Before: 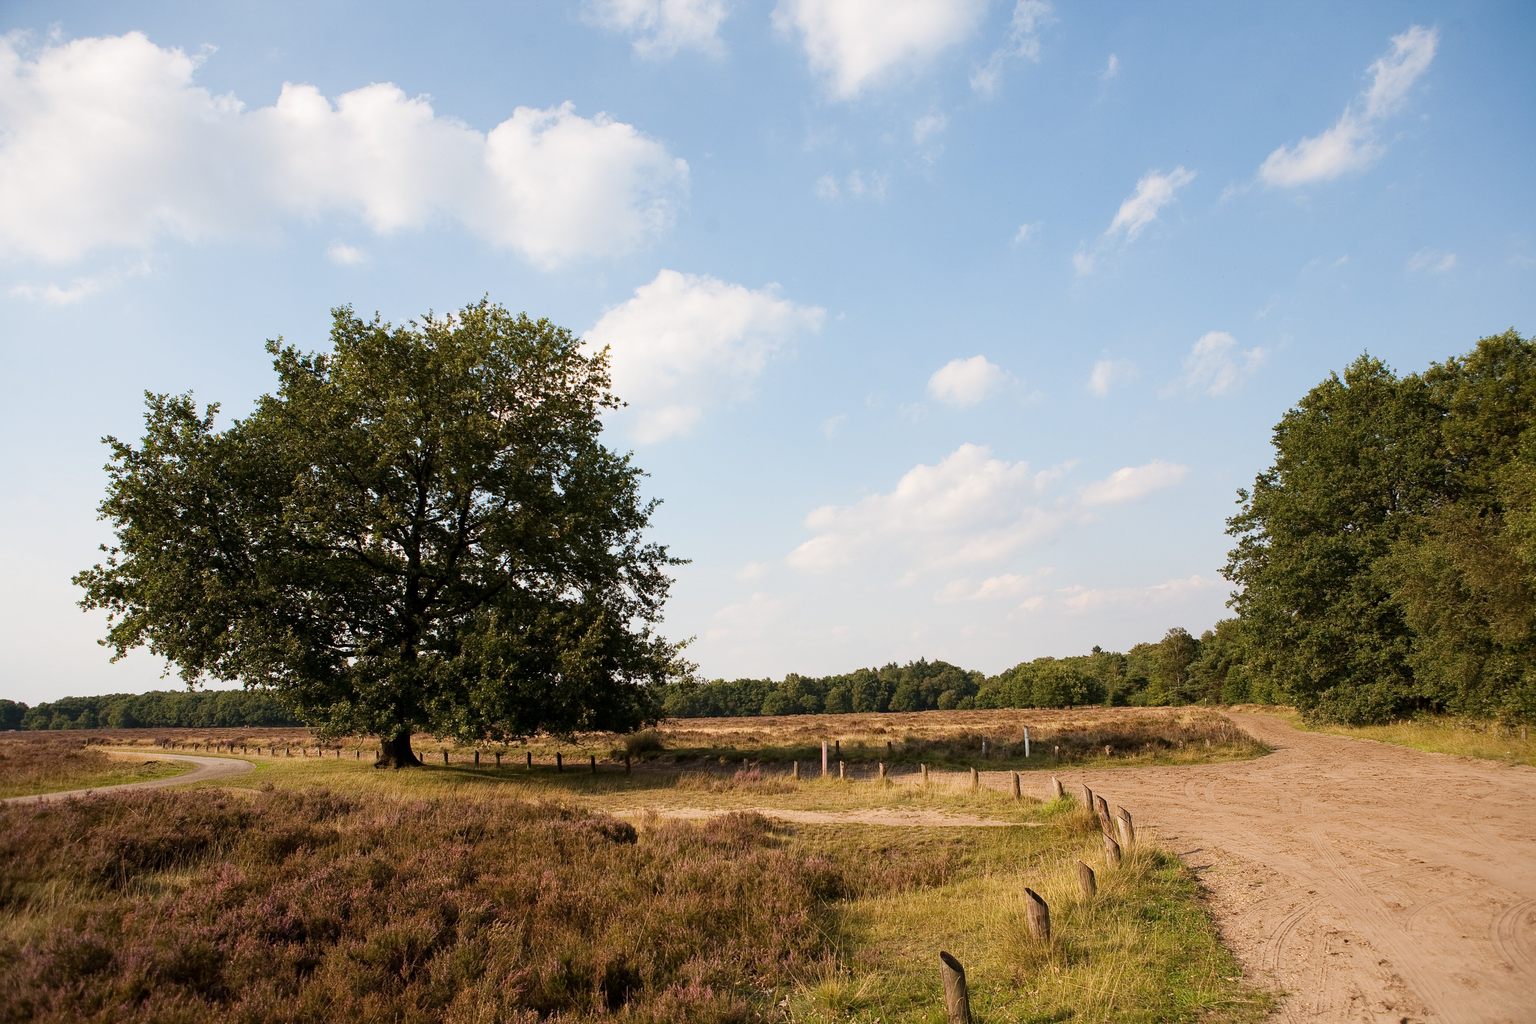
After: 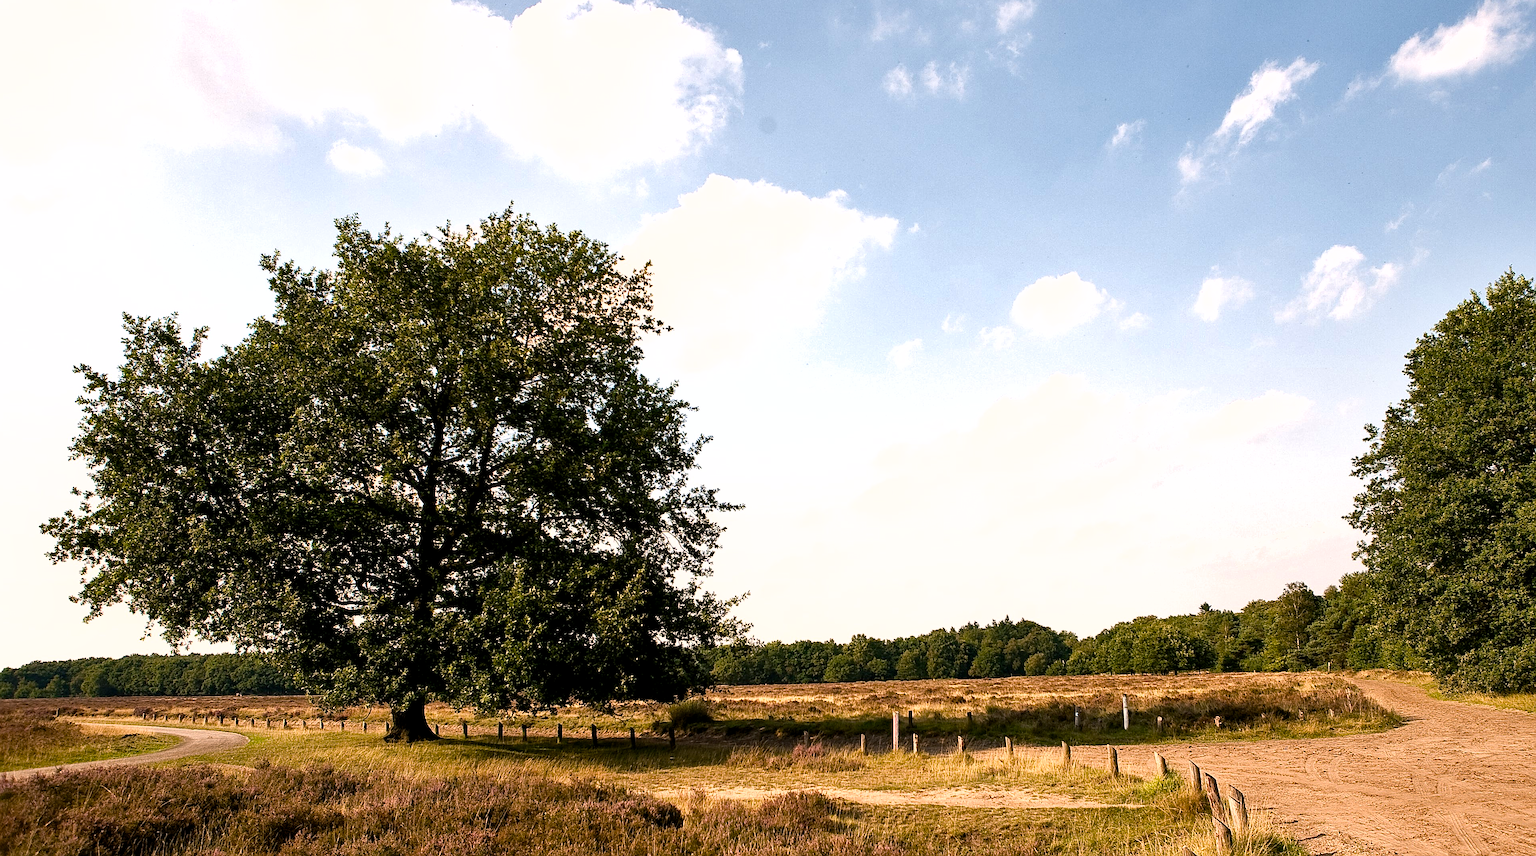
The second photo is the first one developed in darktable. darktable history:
crop and rotate: left 2.425%, top 11.305%, right 9.6%, bottom 15.08%
color balance rgb: shadows lift › chroma 2%, shadows lift › hue 185.64°, power › luminance 1.48%, highlights gain › chroma 3%, highlights gain › hue 54.51°, global offset › luminance -0.4%, perceptual saturation grading › highlights -18.47%, perceptual saturation grading › mid-tones 6.62%, perceptual saturation grading › shadows 28.22%, perceptual brilliance grading › highlights 15.68%, perceptual brilliance grading › shadows -14.29%, global vibrance 25.96%, contrast 6.45%
sharpen: on, module defaults
shadows and highlights: shadows 40, highlights -54, highlights color adjustment 46%, low approximation 0.01, soften with gaussian
